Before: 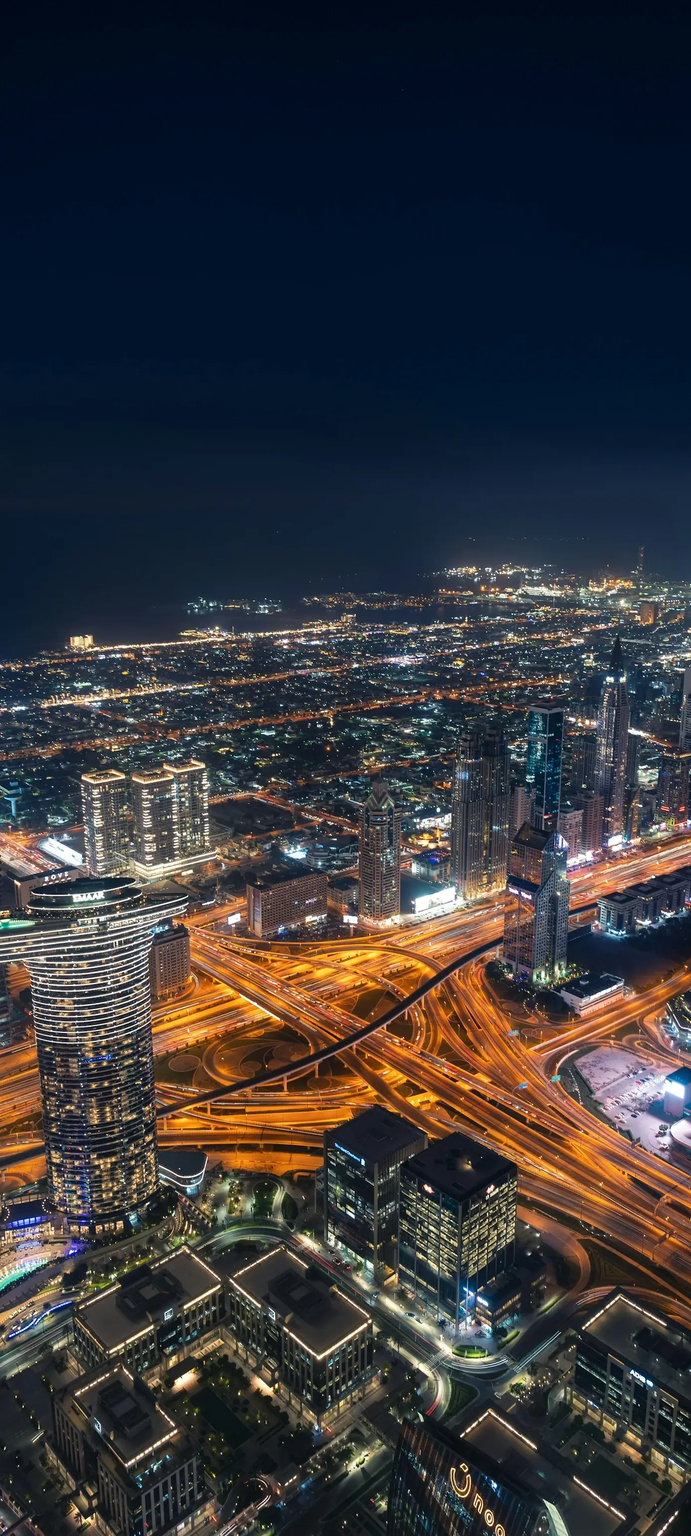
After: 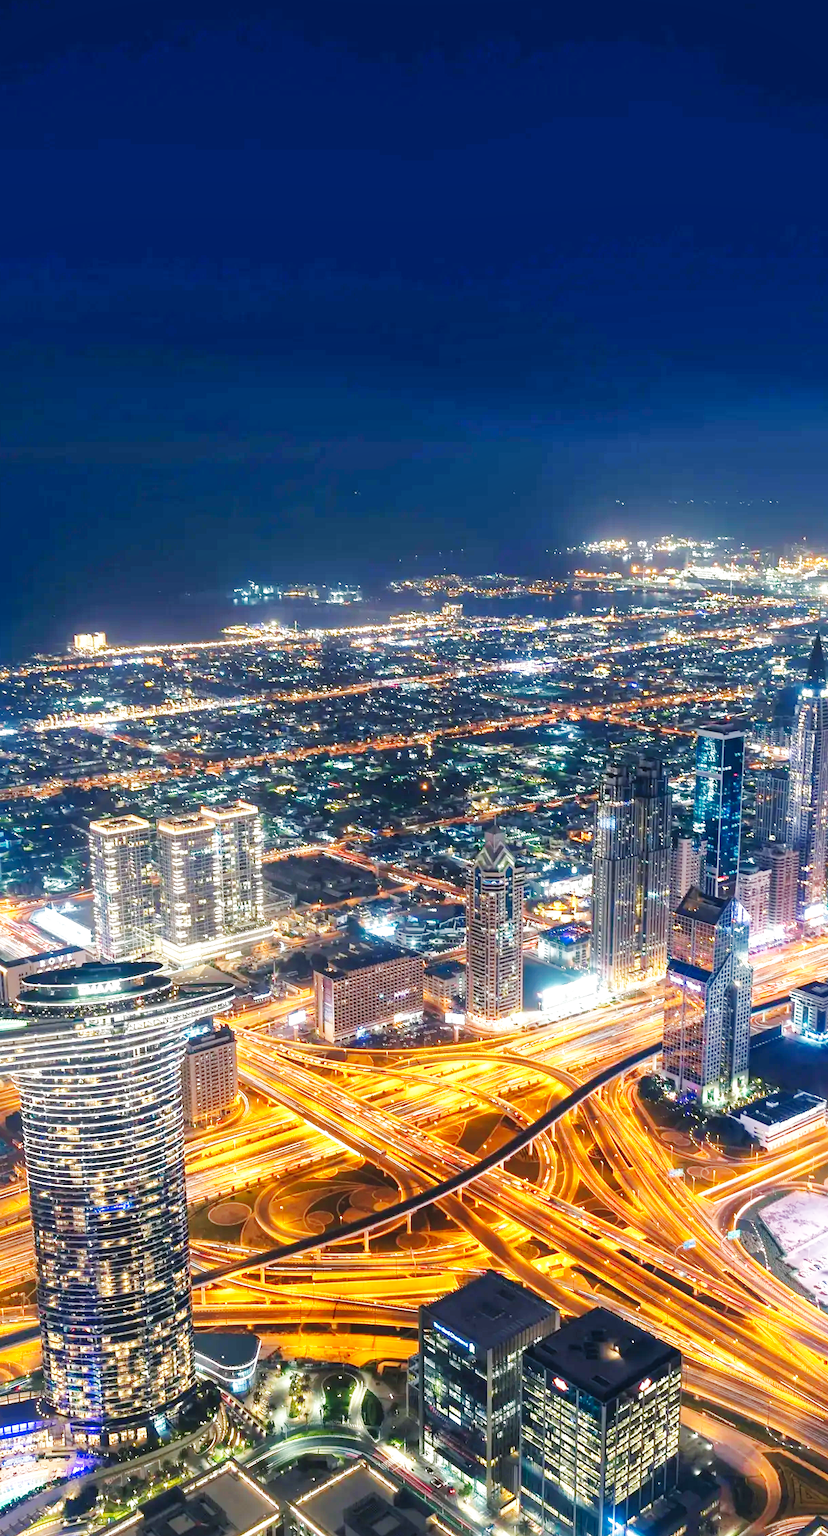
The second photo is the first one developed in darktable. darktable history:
base curve: curves: ch0 [(0, 0.003) (0.001, 0.002) (0.006, 0.004) (0.02, 0.022) (0.048, 0.086) (0.094, 0.234) (0.162, 0.431) (0.258, 0.629) (0.385, 0.8) (0.548, 0.918) (0.751, 0.988) (1, 1)], preserve colors none
exposure: exposure 0.565 EV, compensate highlight preservation false
crop and rotate: left 2.291%, top 11.028%, right 9.371%, bottom 15.284%
shadows and highlights: on, module defaults
color correction: highlights b* -0.033, saturation 0.979
